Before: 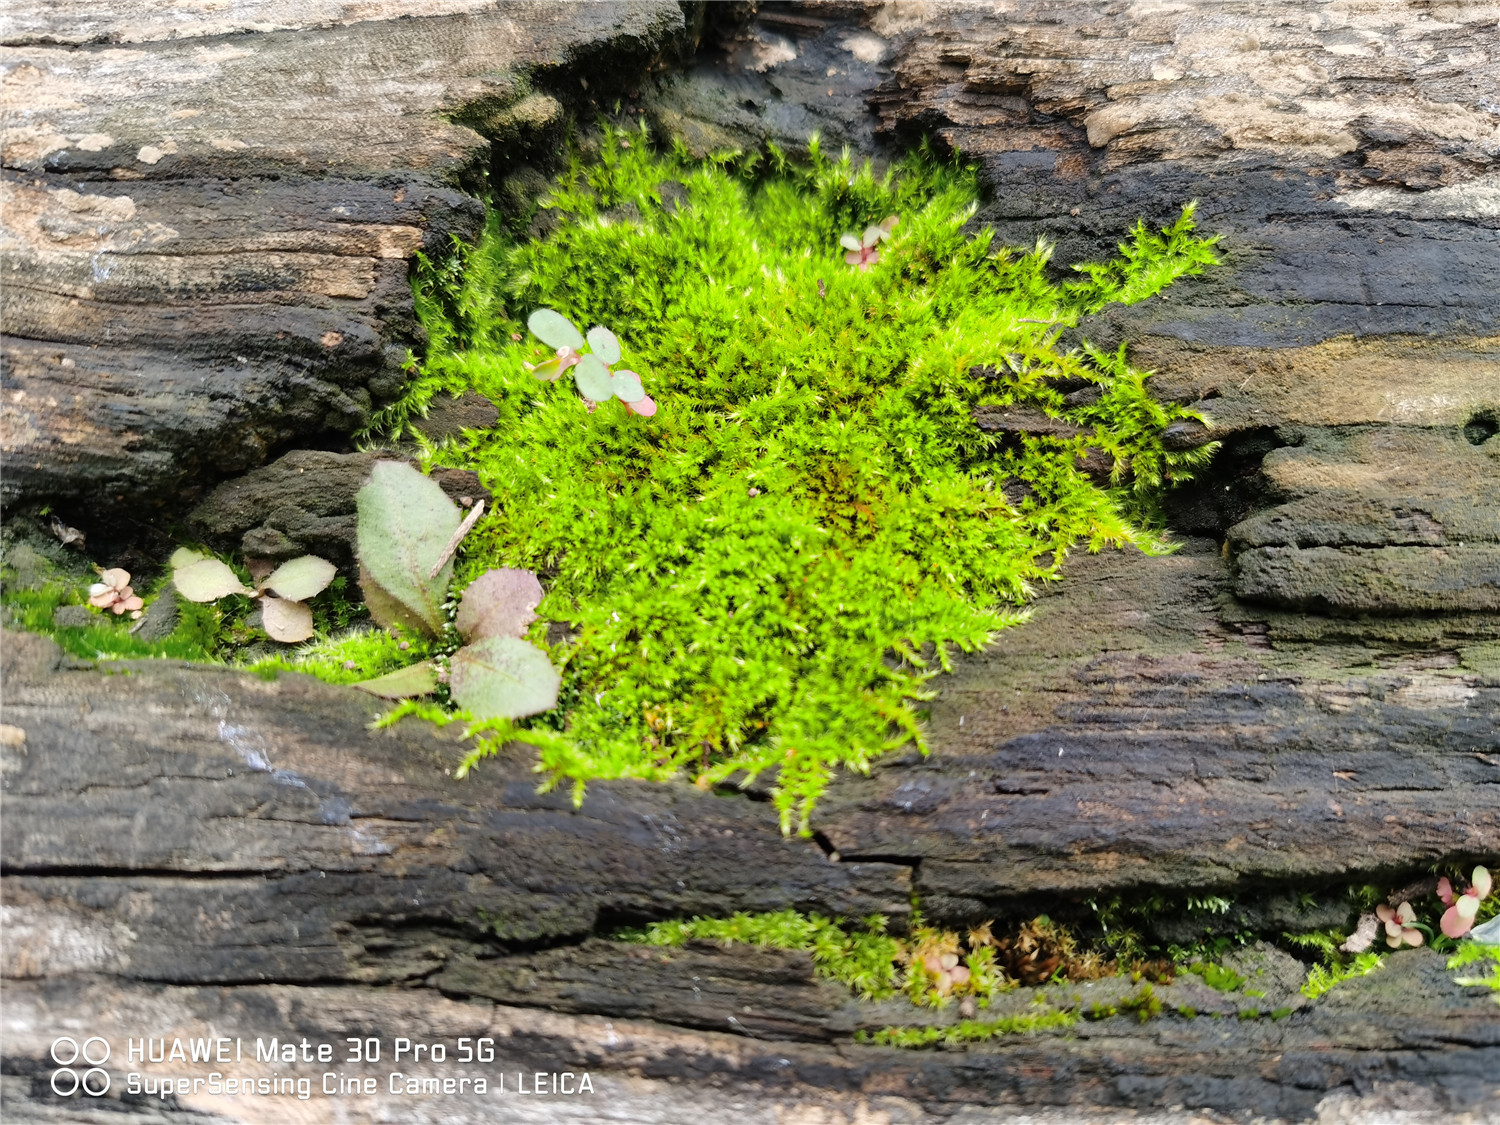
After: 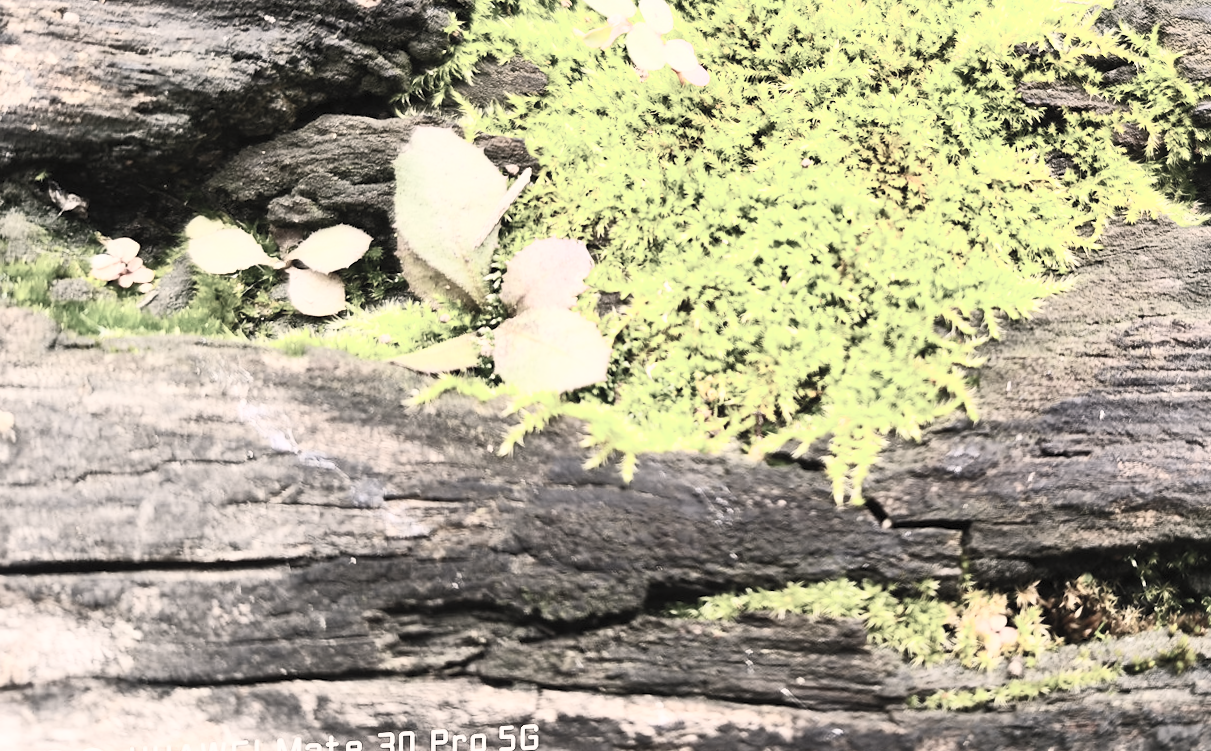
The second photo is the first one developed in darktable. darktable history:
color correction: highlights a* 5.59, highlights b* 5.24, saturation 0.68
crop: top 26.531%, right 17.959%
white balance: emerald 1
contrast brightness saturation: contrast 0.57, brightness 0.57, saturation -0.34
rotate and perspective: rotation -0.013°, lens shift (vertical) -0.027, lens shift (horizontal) 0.178, crop left 0.016, crop right 0.989, crop top 0.082, crop bottom 0.918
